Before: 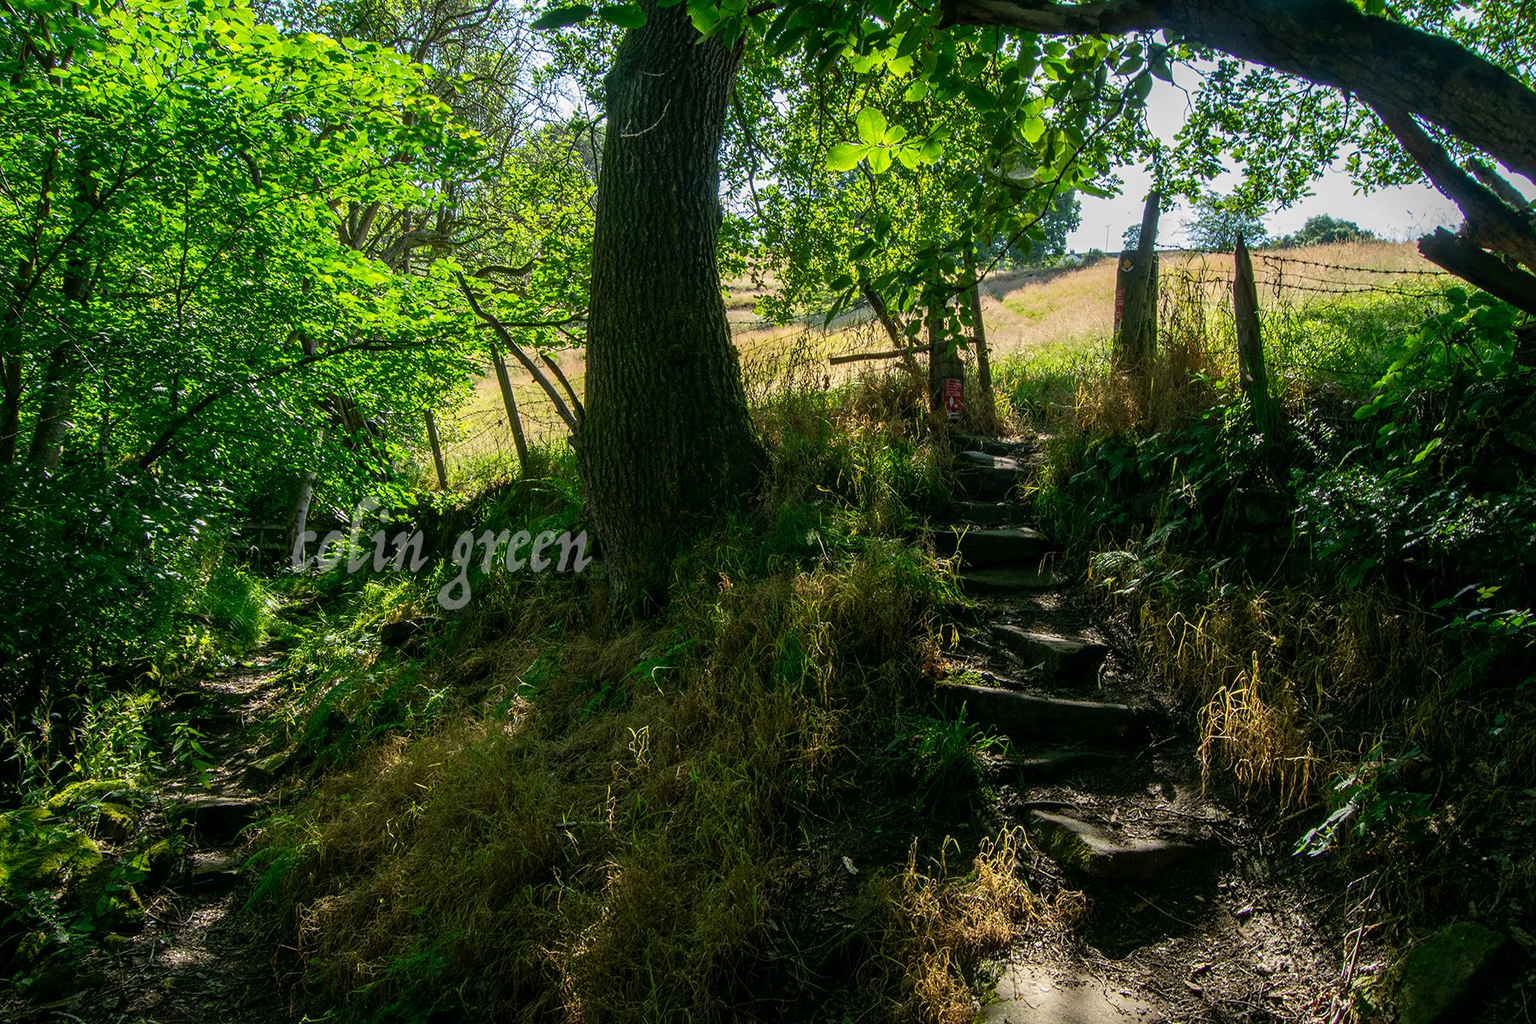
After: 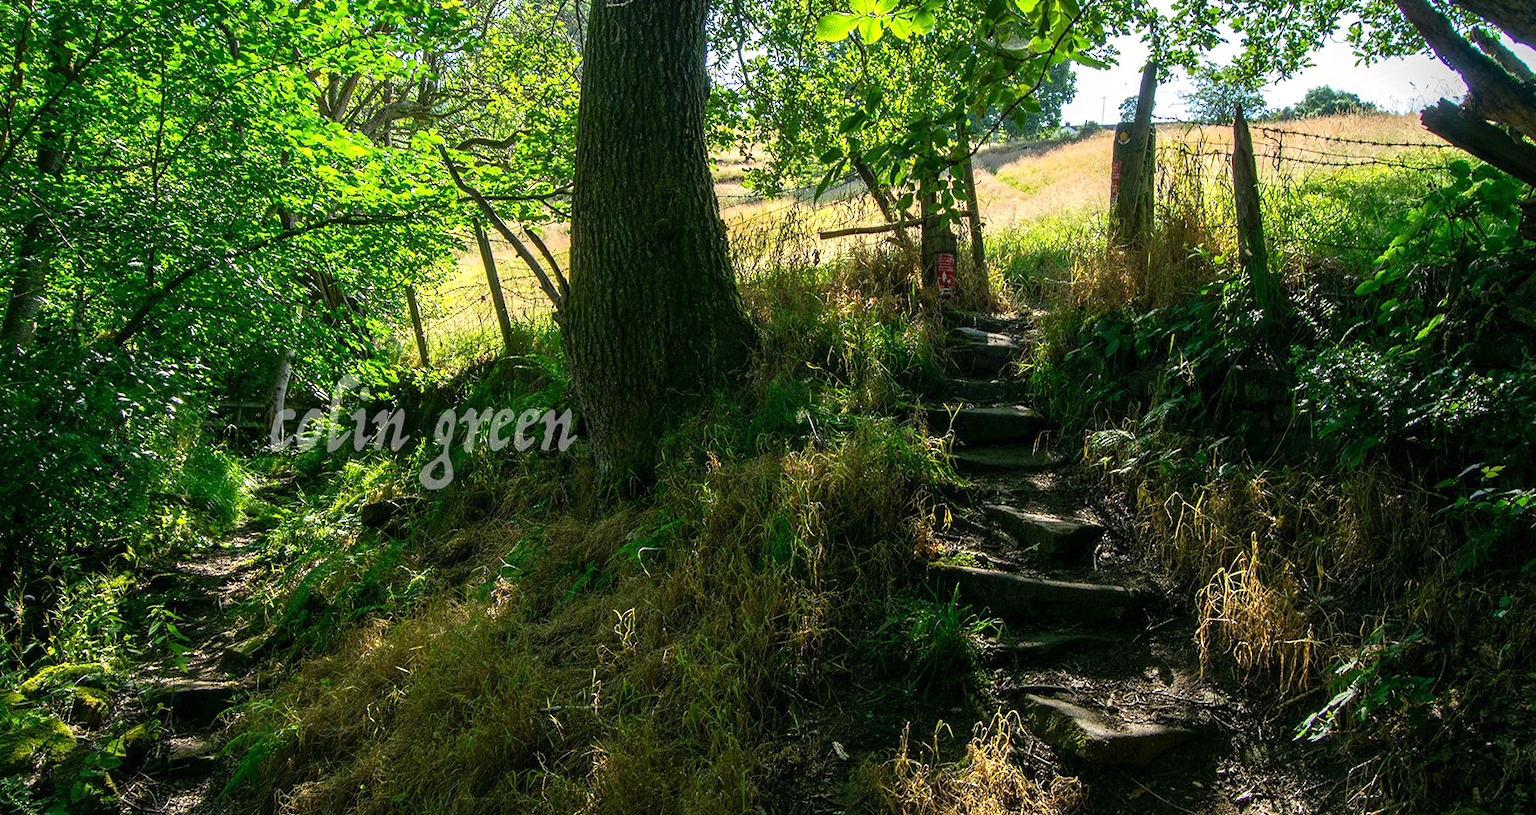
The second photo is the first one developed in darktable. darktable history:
crop and rotate: left 1.814%, top 12.818%, right 0.25%, bottom 9.225%
exposure: black level correction 0, exposure 0.5 EV, compensate highlight preservation false
base curve: curves: ch0 [(0, 0) (0.989, 0.992)], preserve colors none
